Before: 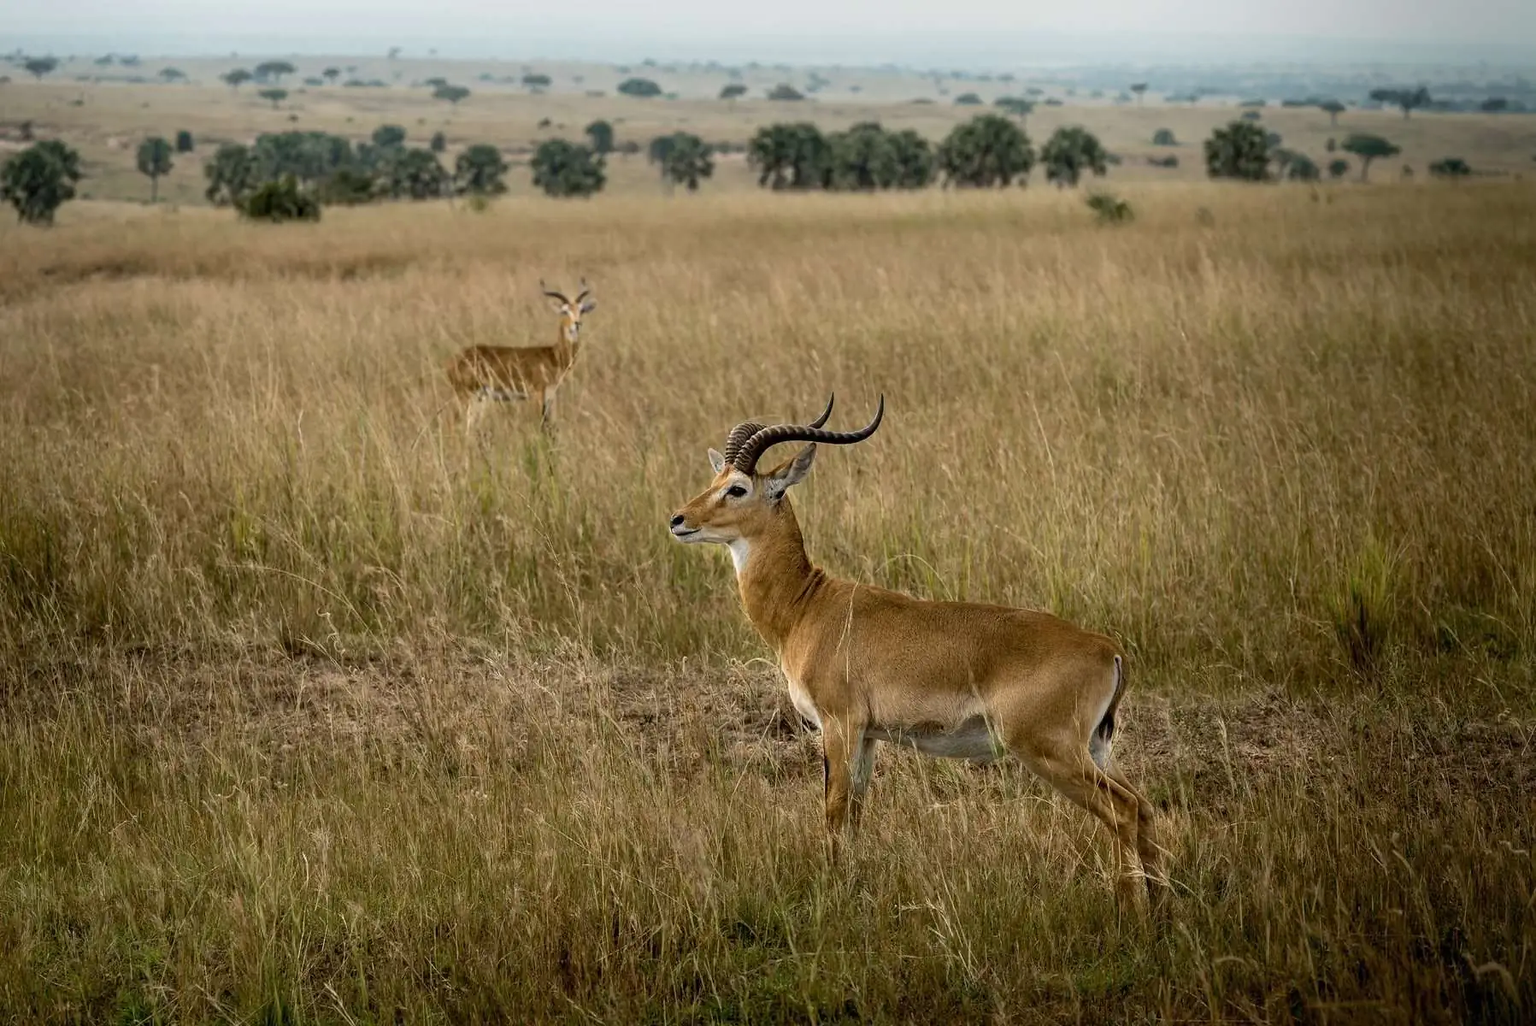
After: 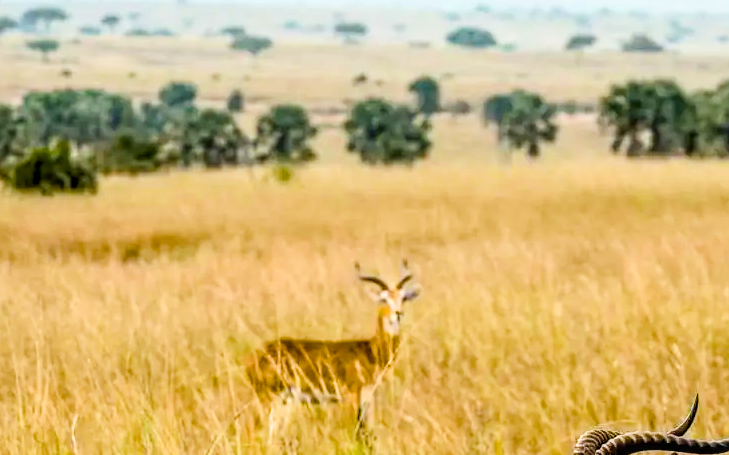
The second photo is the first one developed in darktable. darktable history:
local contrast: on, module defaults
exposure: black level correction 0, exposure 1.198 EV, compensate exposure bias true, compensate highlight preservation false
color balance rgb: linear chroma grading › global chroma 9%, perceptual saturation grading › global saturation 36%, perceptual saturation grading › shadows 35%, perceptual brilliance grading › global brilliance 15%, perceptual brilliance grading › shadows -35%, global vibrance 15%
filmic rgb: black relative exposure -7.65 EV, white relative exposure 4.56 EV, hardness 3.61
crop: left 15.452%, top 5.459%, right 43.956%, bottom 56.62%
